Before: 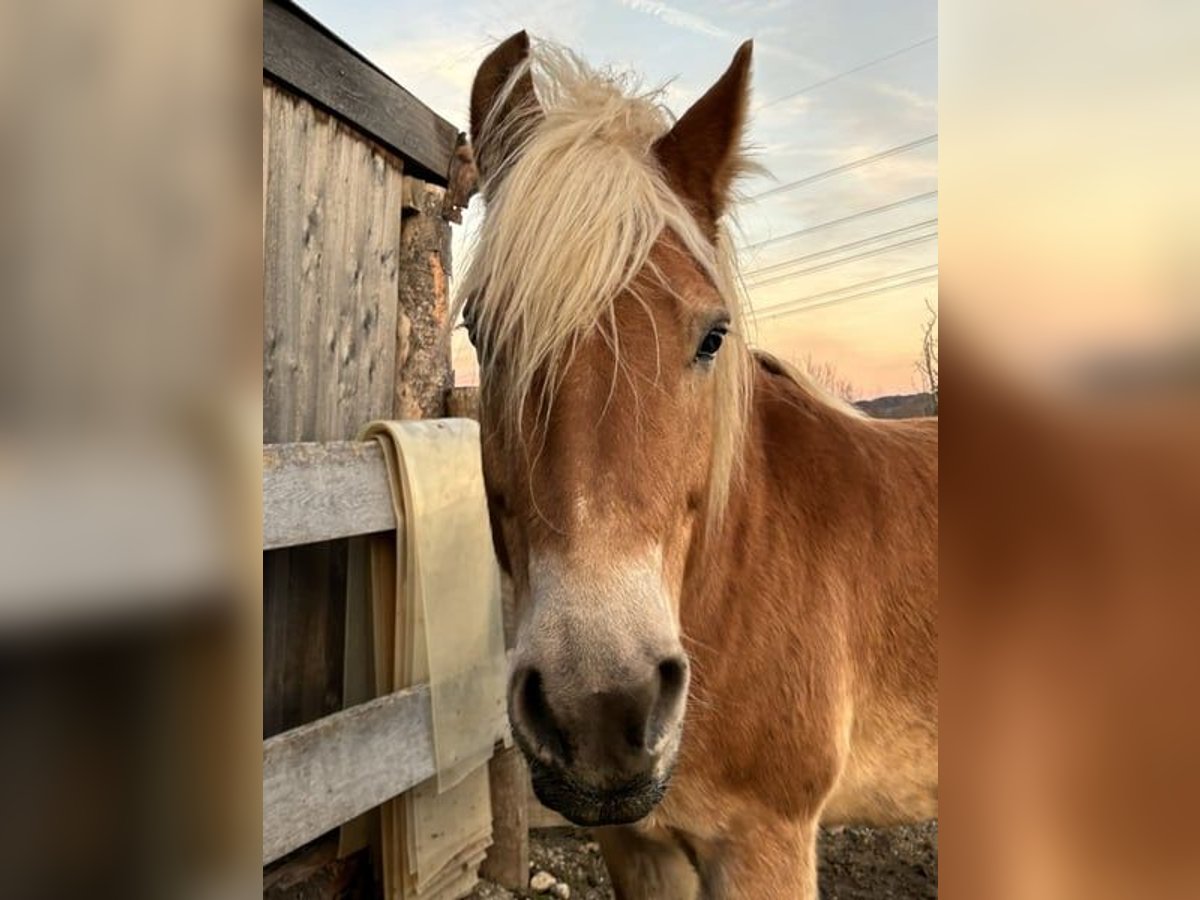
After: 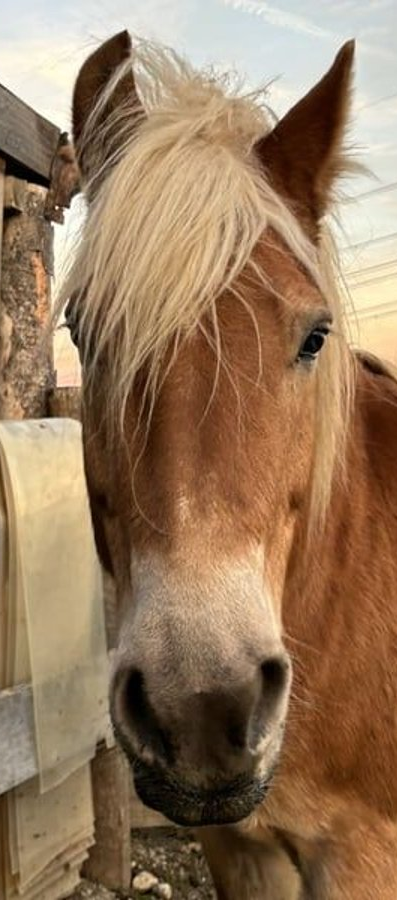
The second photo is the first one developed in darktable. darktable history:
crop: left 33.182%, right 33.711%
